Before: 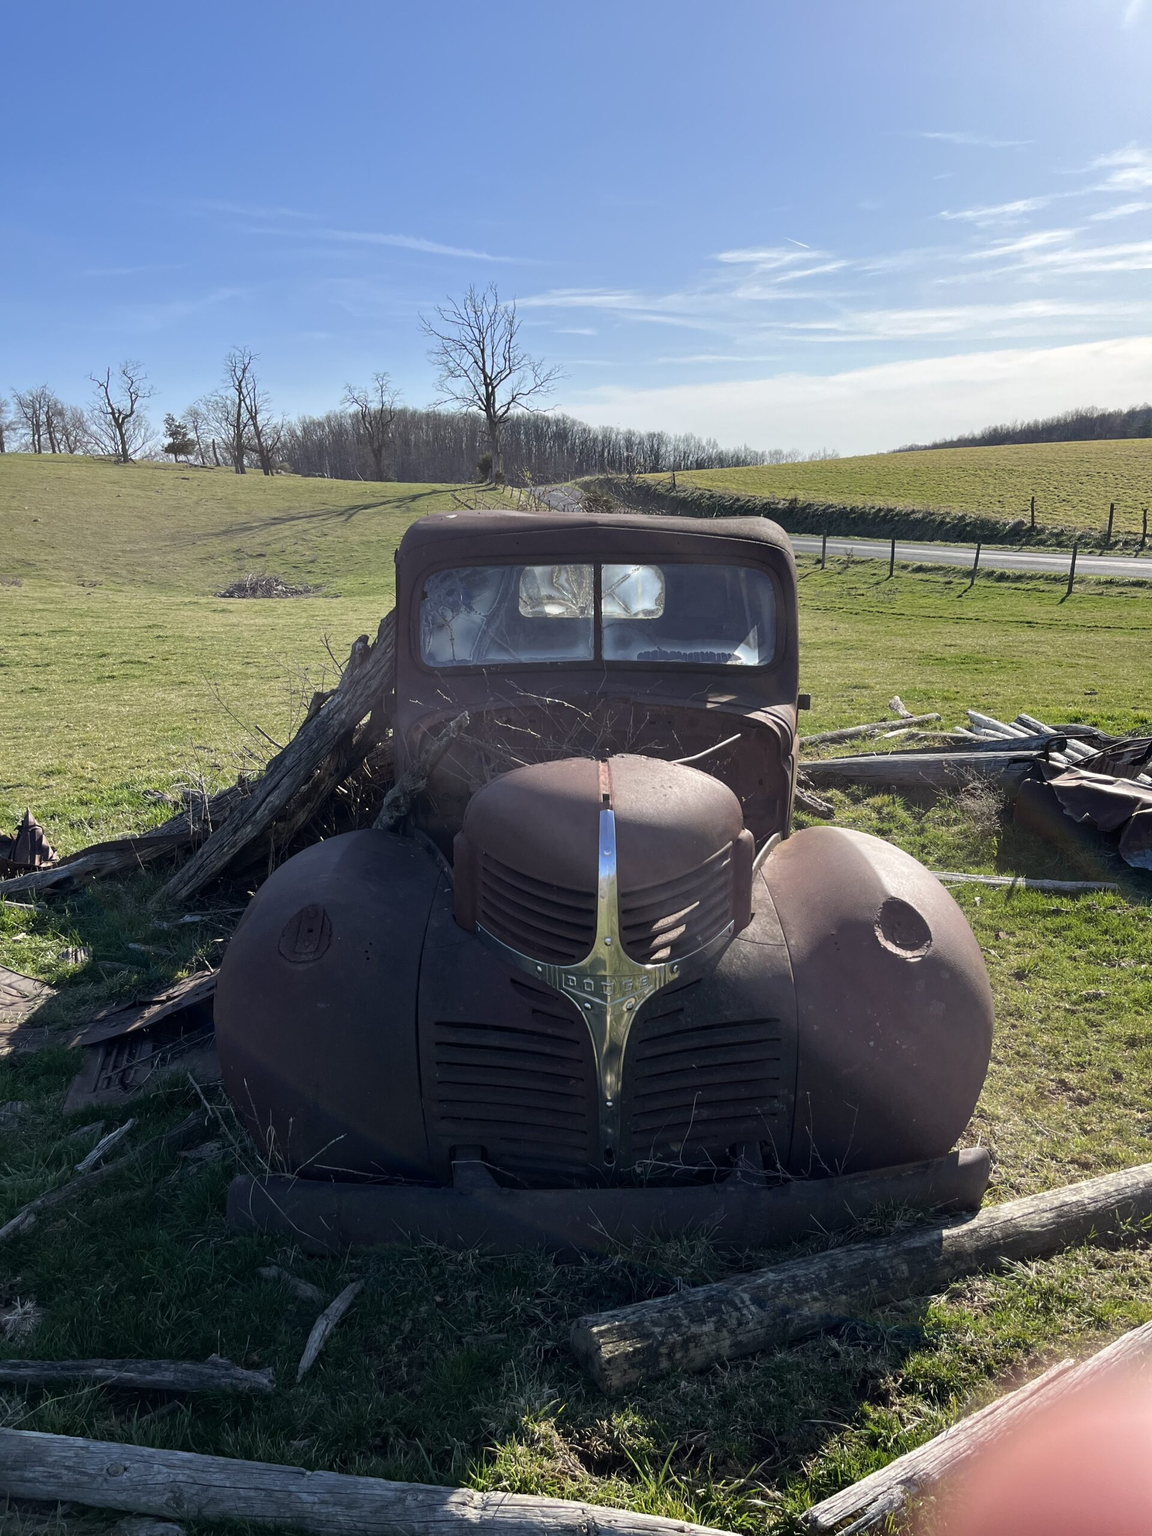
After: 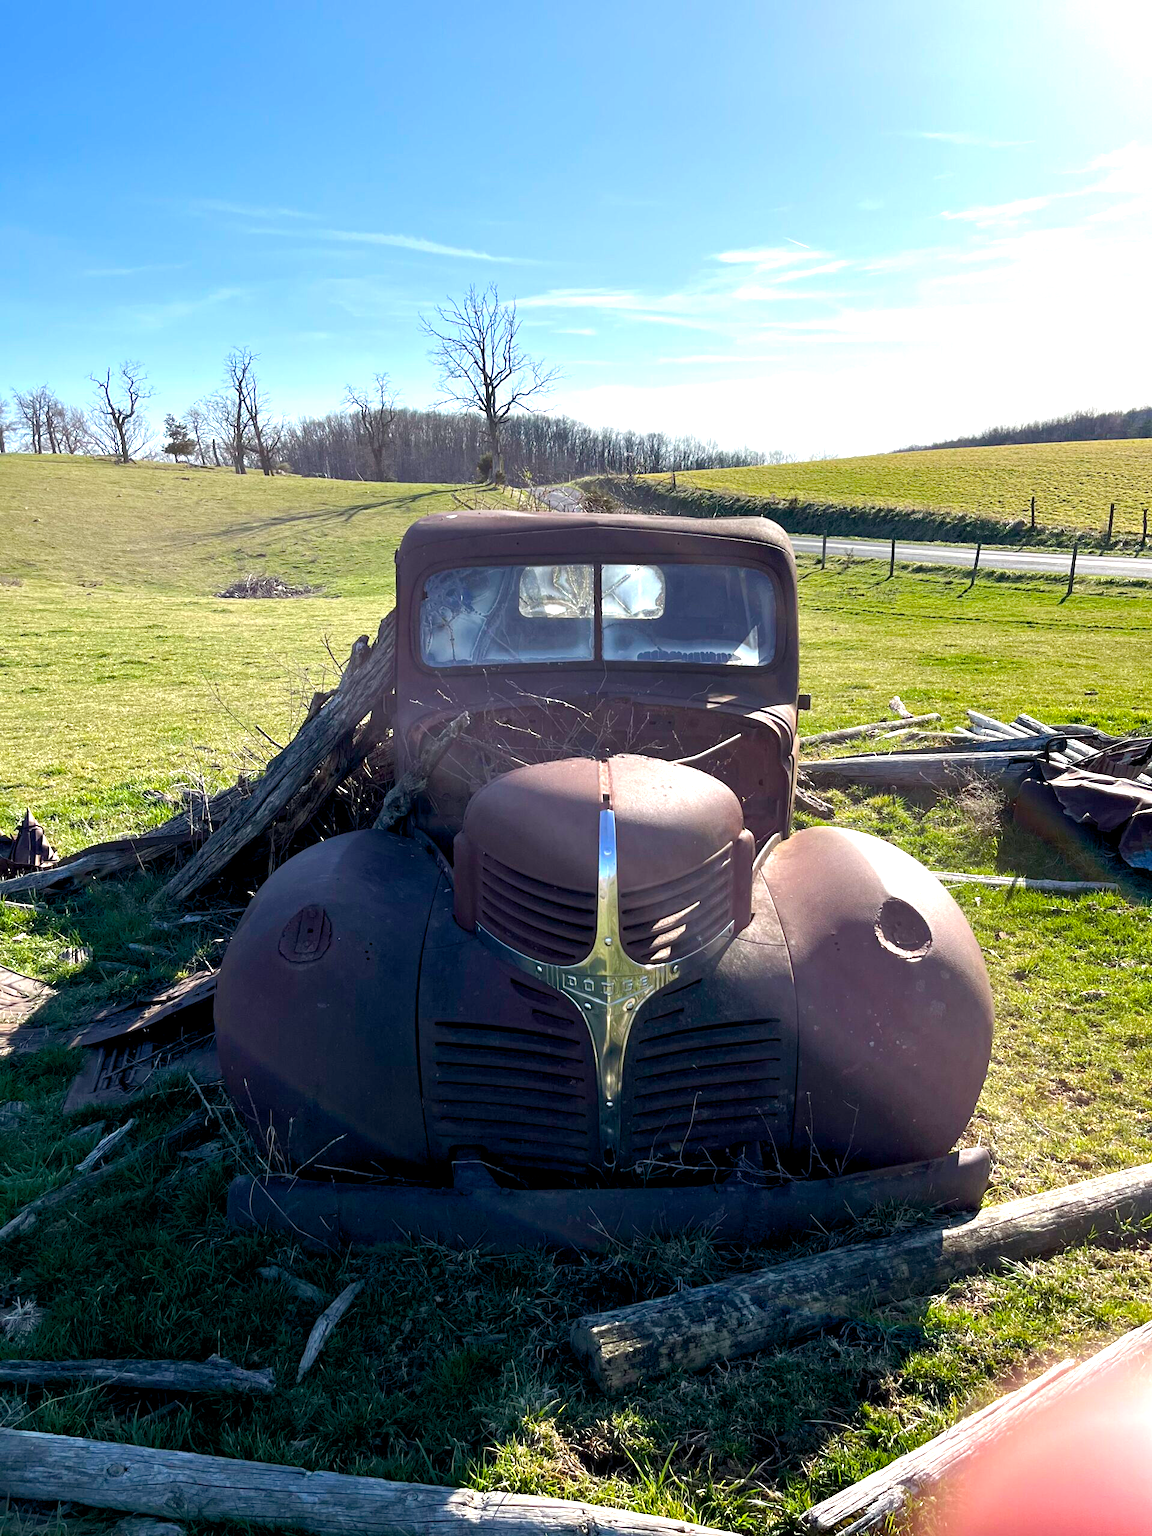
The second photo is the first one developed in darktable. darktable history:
color balance rgb: global offset › luminance -0.481%, perceptual saturation grading › global saturation 20%, perceptual saturation grading › highlights -24.759%, perceptual saturation grading › shadows 25.044%, perceptual brilliance grading › global brilliance 25.49%, global vibrance 14.965%
